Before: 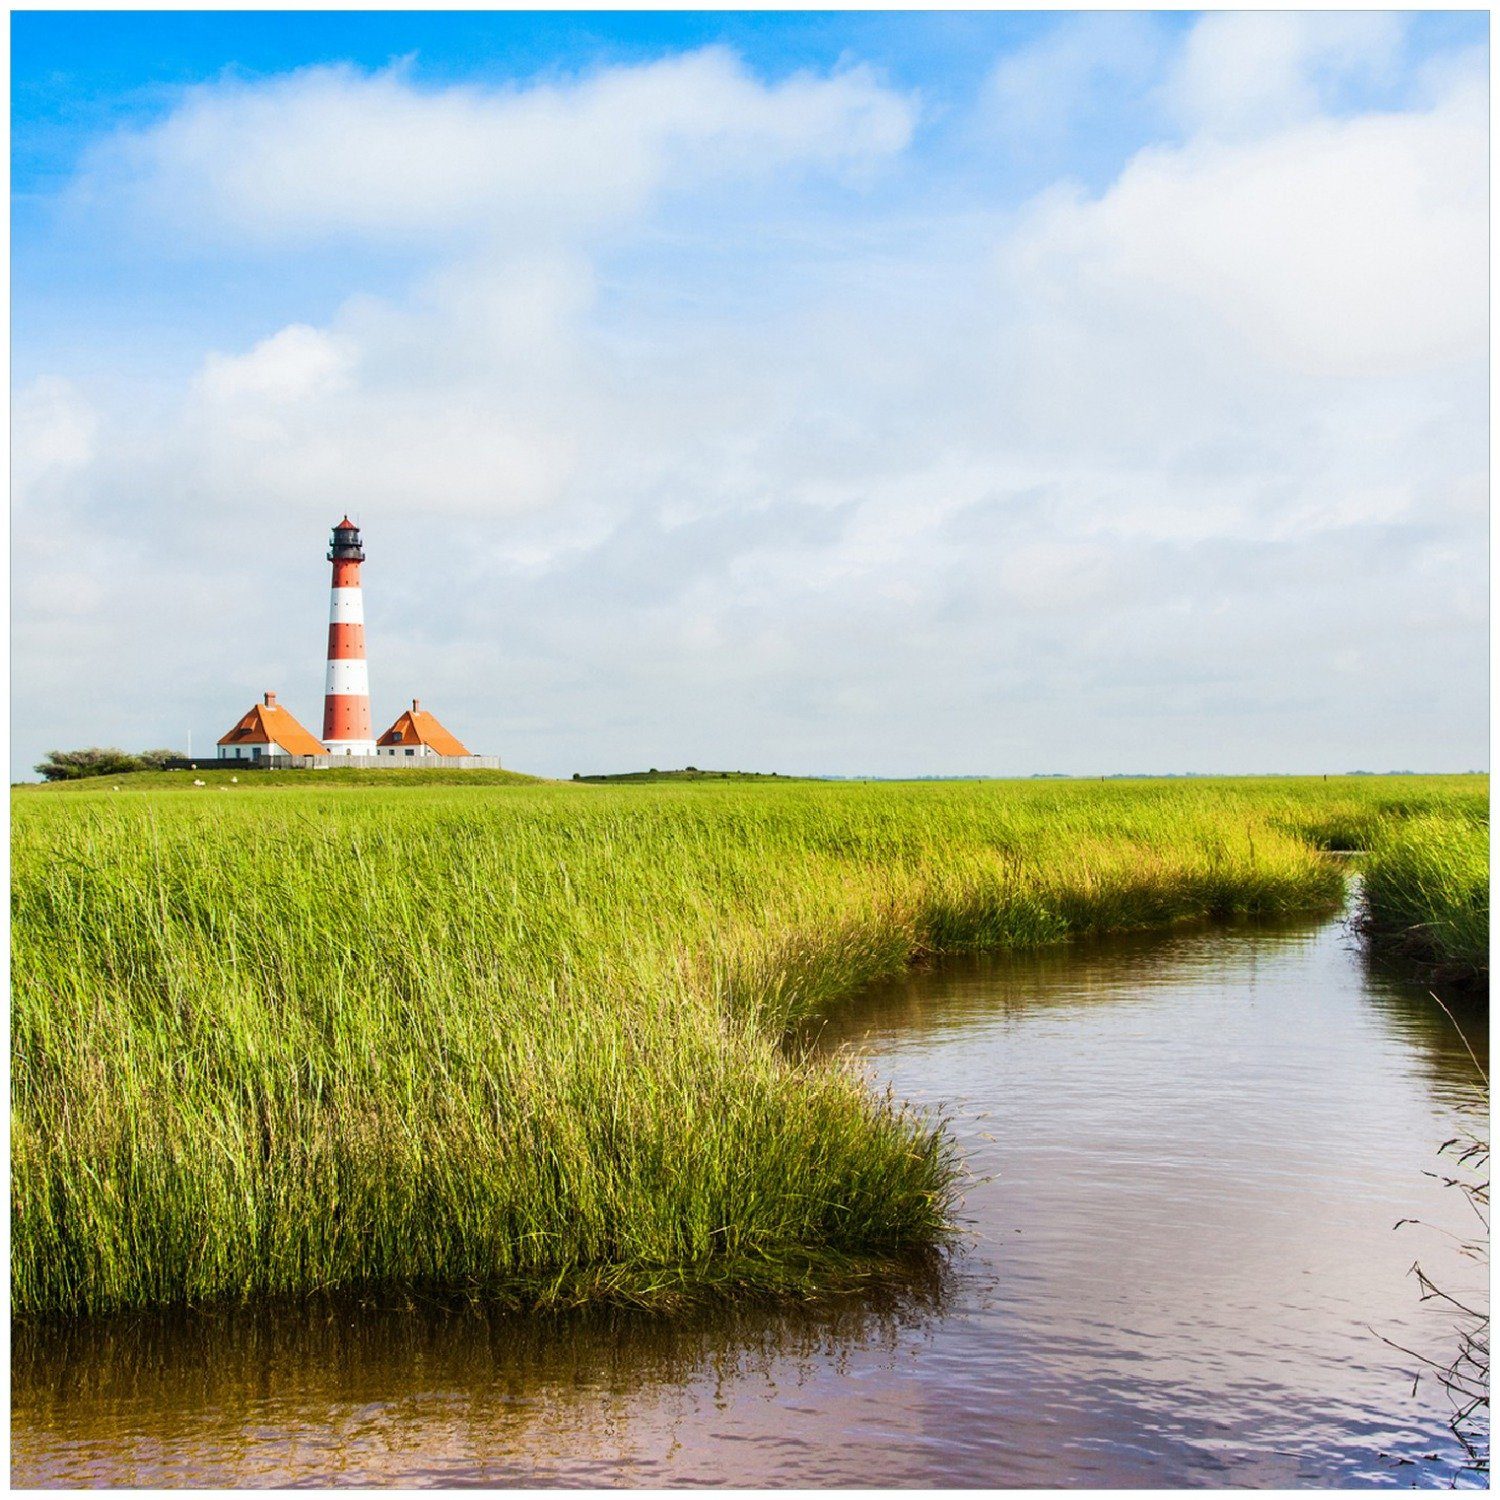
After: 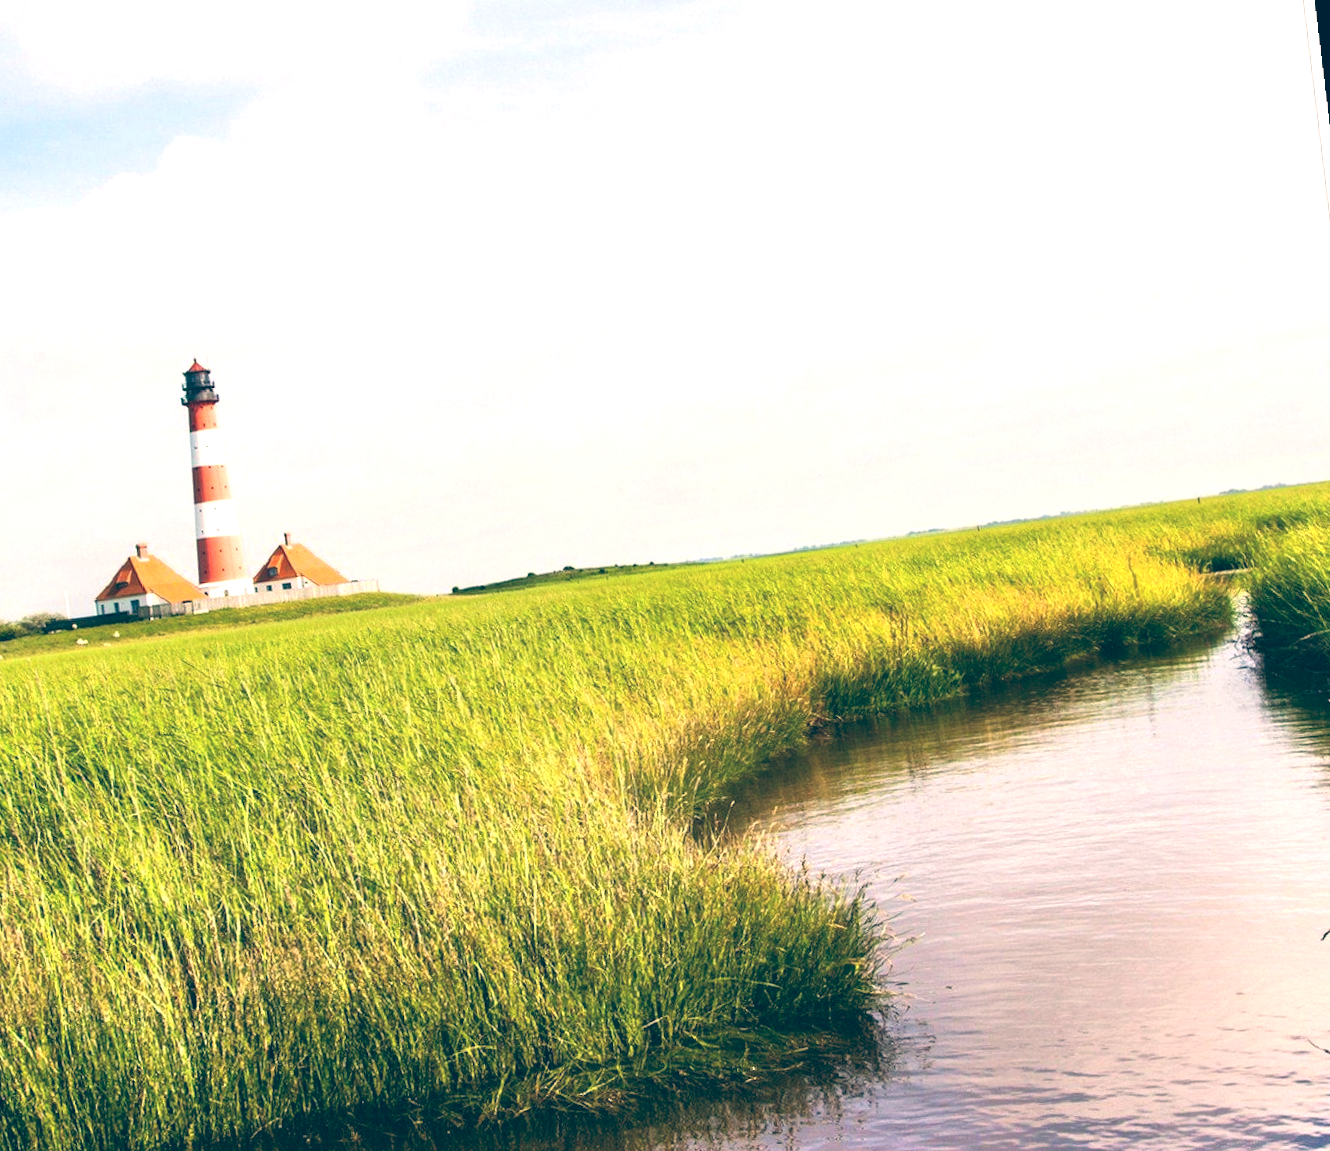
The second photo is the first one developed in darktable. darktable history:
rotate and perspective: rotation -5°, crop left 0.05, crop right 0.952, crop top 0.11, crop bottom 0.89
color balance: lift [1.006, 0.985, 1.002, 1.015], gamma [1, 0.953, 1.008, 1.047], gain [1.076, 1.13, 1.004, 0.87]
crop and rotate: angle 1.96°, left 5.673%, top 5.673%
exposure: black level correction 0, exposure 0.5 EV, compensate highlight preservation false
